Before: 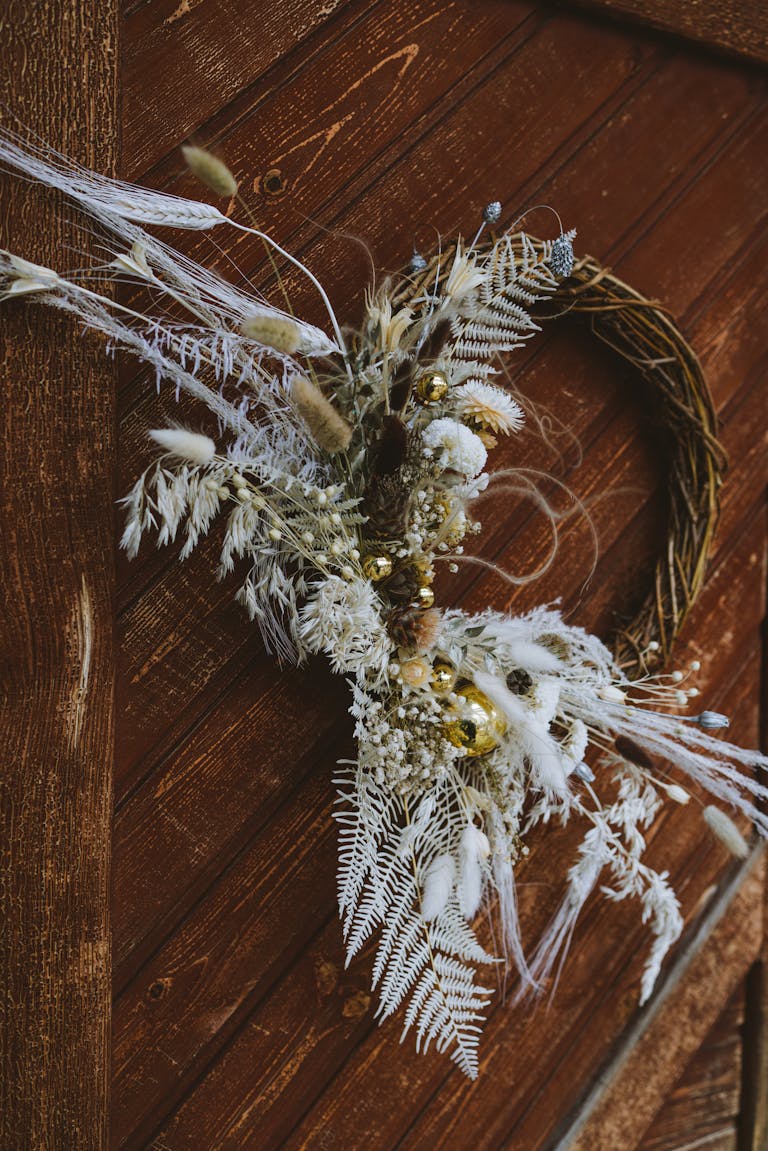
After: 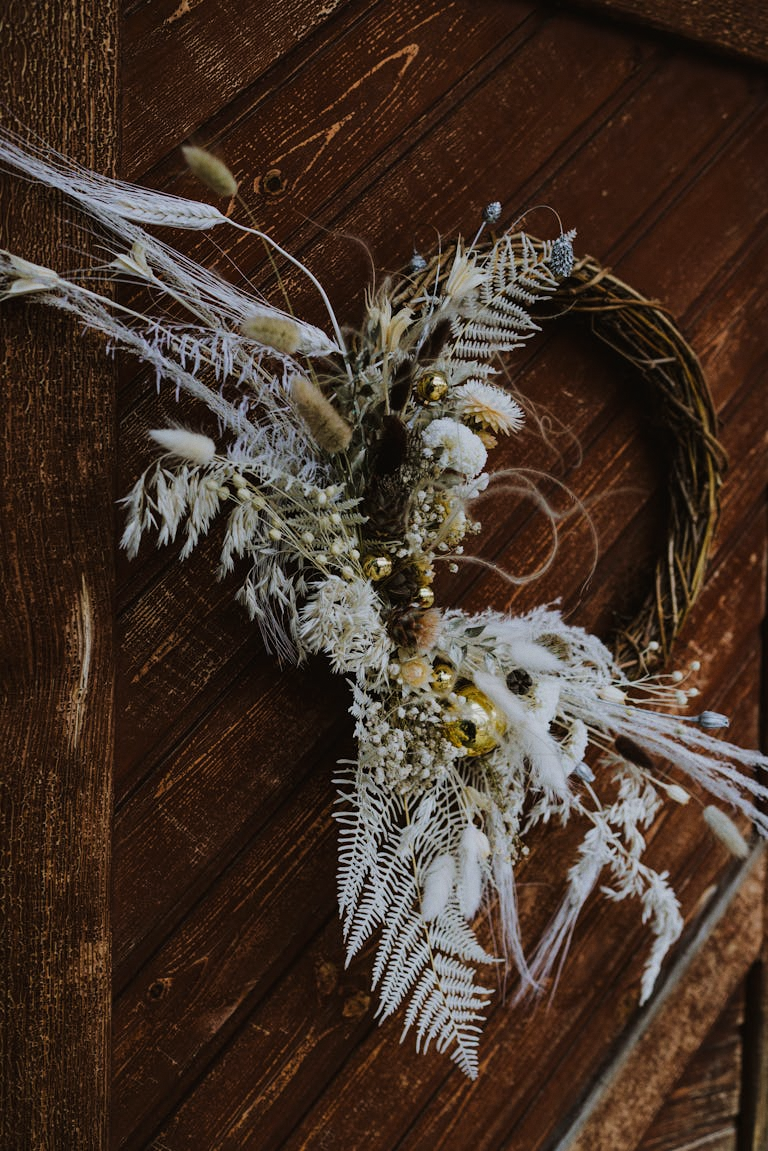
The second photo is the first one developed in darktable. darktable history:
grain: coarseness 14.57 ISO, strength 8.8%
exposure: black level correction 0, exposure -0.766 EV, compensate highlight preservation false
tone curve: curves: ch0 [(0, 0) (0.004, 0.001) (0.133, 0.112) (0.325, 0.362) (0.832, 0.893) (1, 1)], color space Lab, linked channels, preserve colors none
